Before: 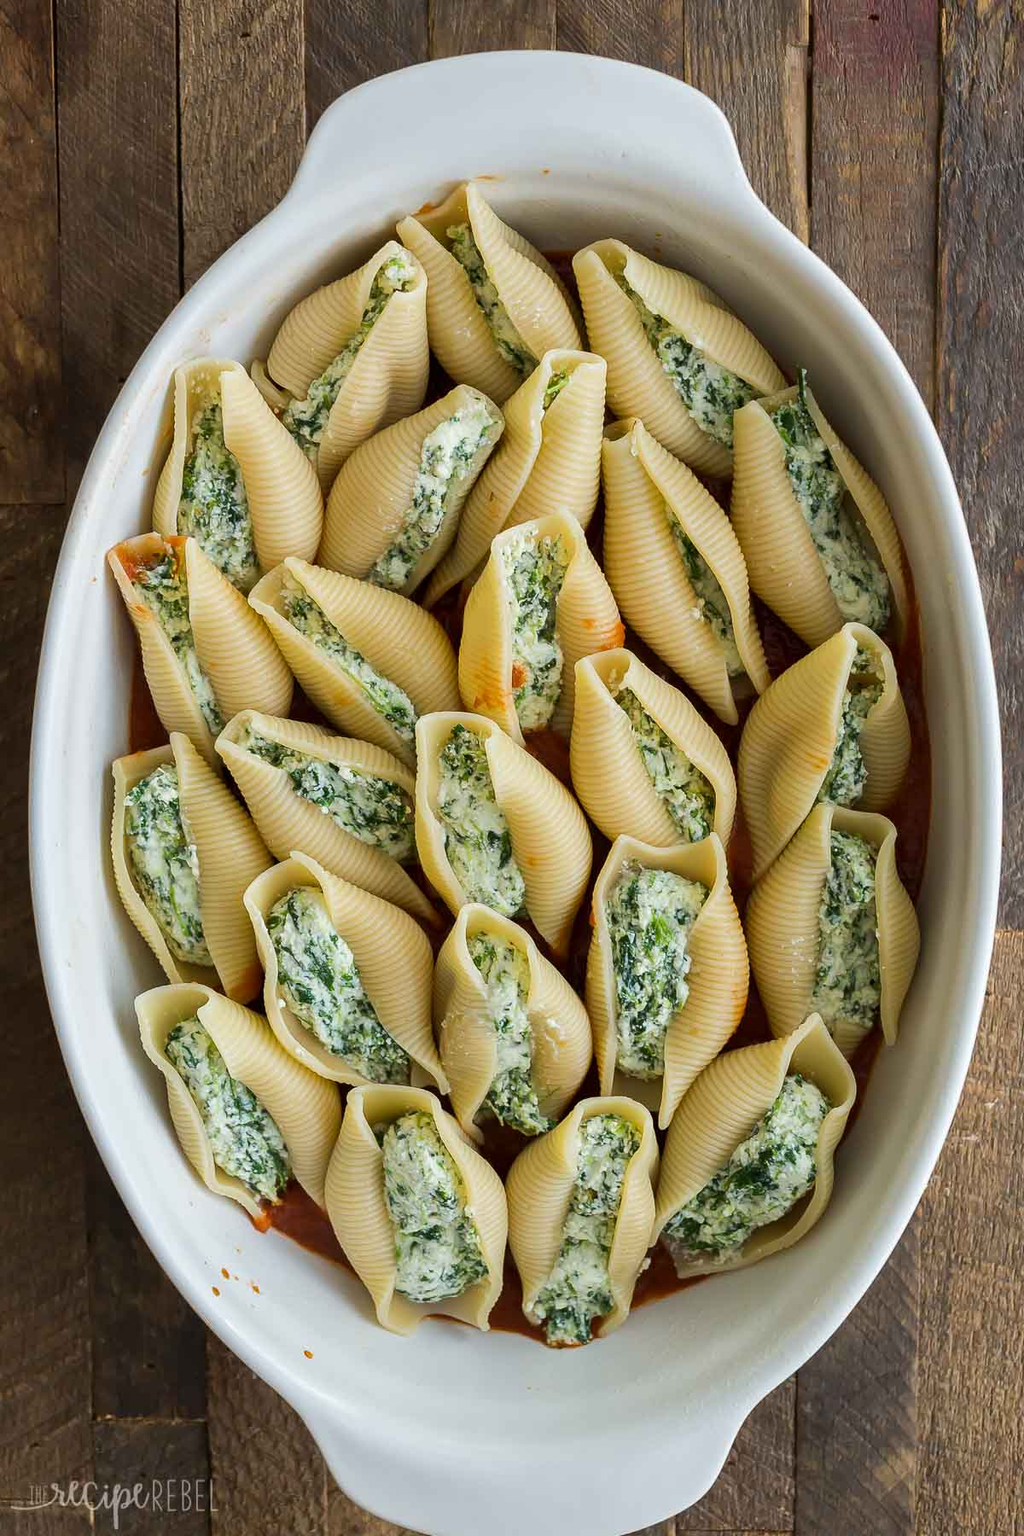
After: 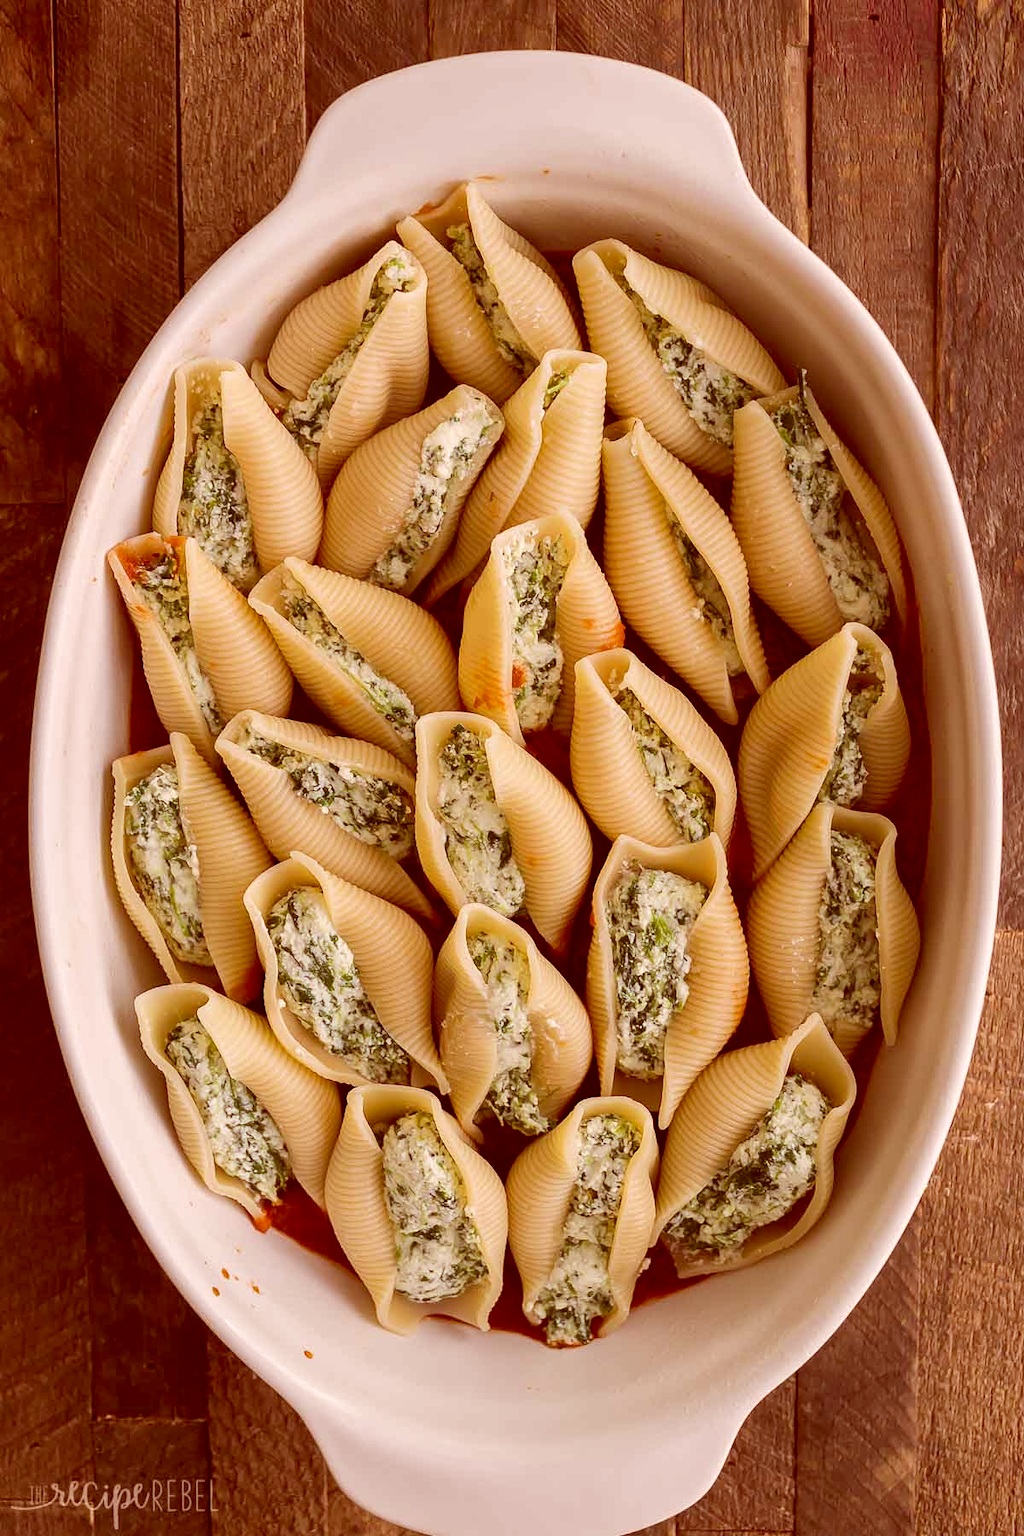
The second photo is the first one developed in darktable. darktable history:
color correction: highlights a* 9.03, highlights b* 8.57, shadows a* 39.68, shadows b* 39.64, saturation 0.824
